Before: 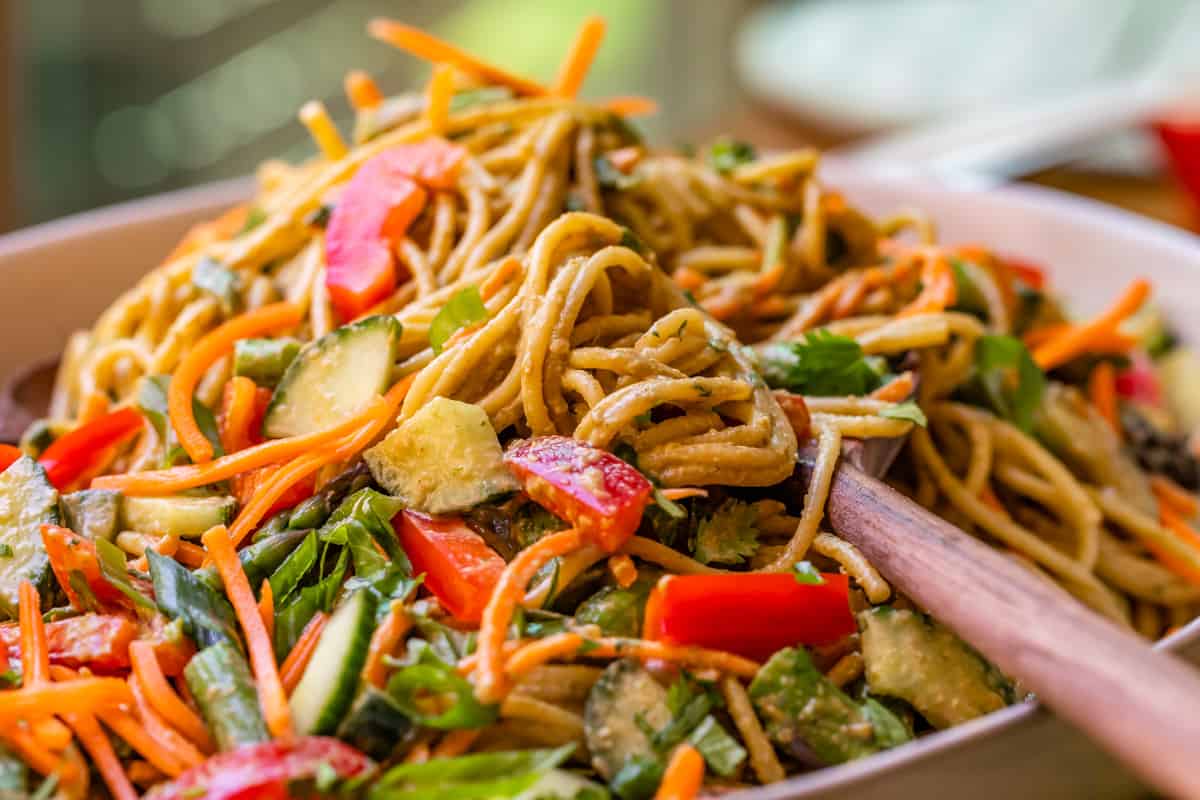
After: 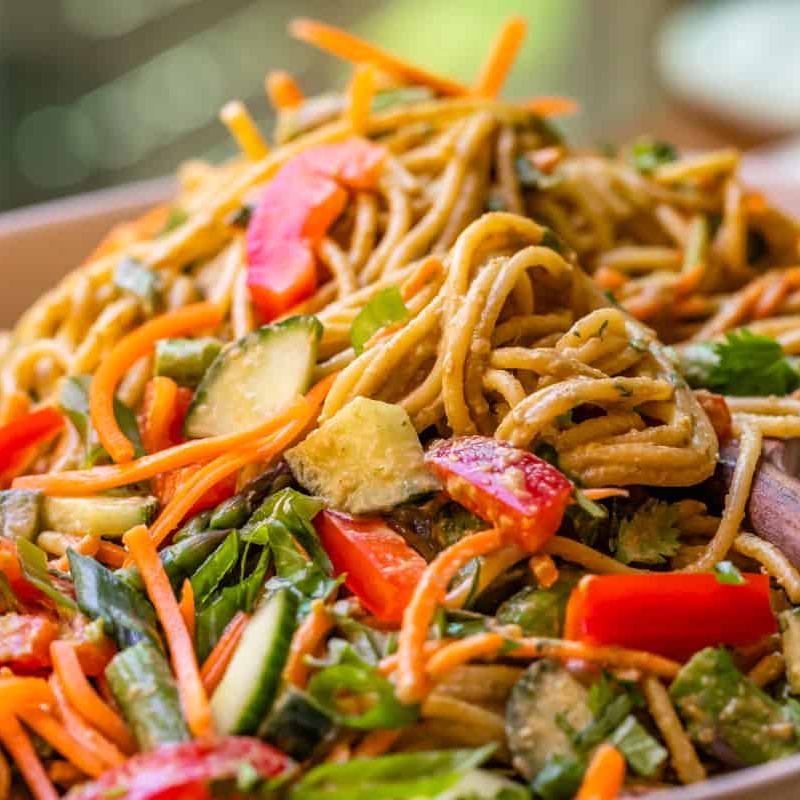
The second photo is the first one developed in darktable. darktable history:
tone equalizer: on, module defaults
crop and rotate: left 6.617%, right 26.717%
